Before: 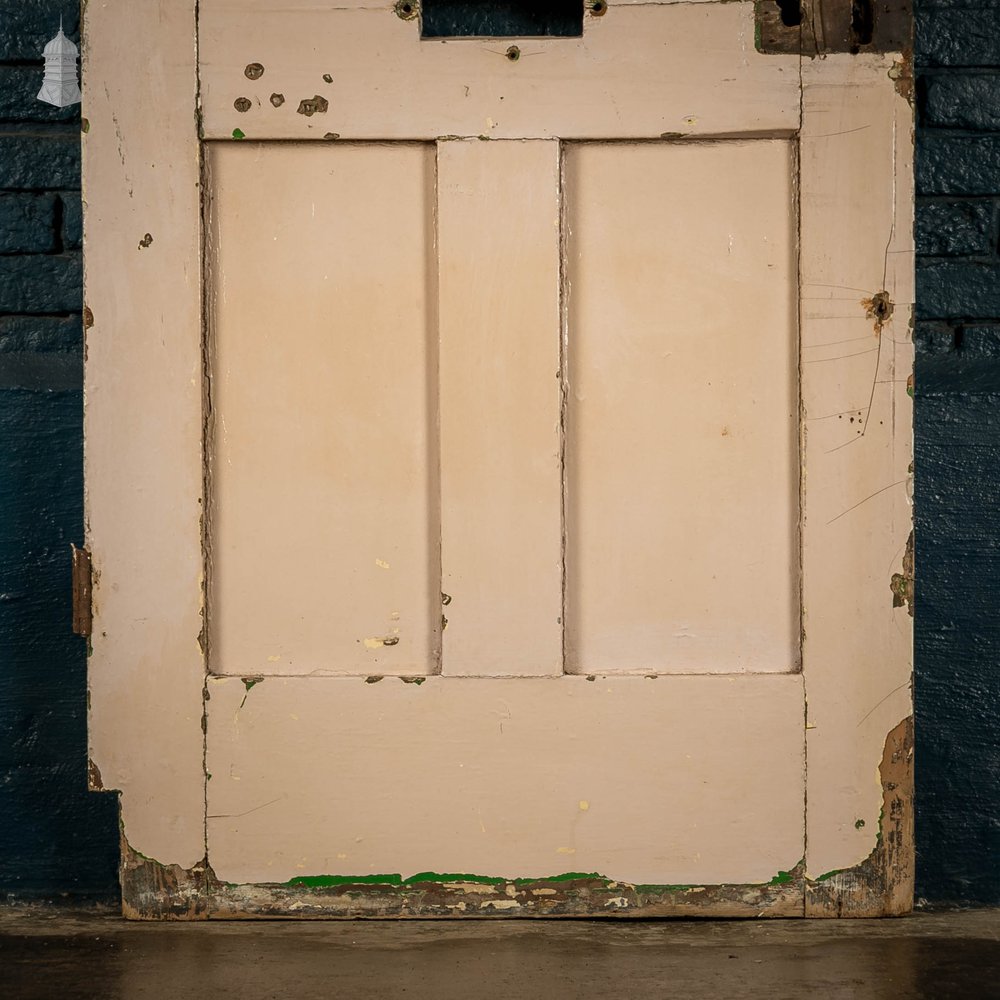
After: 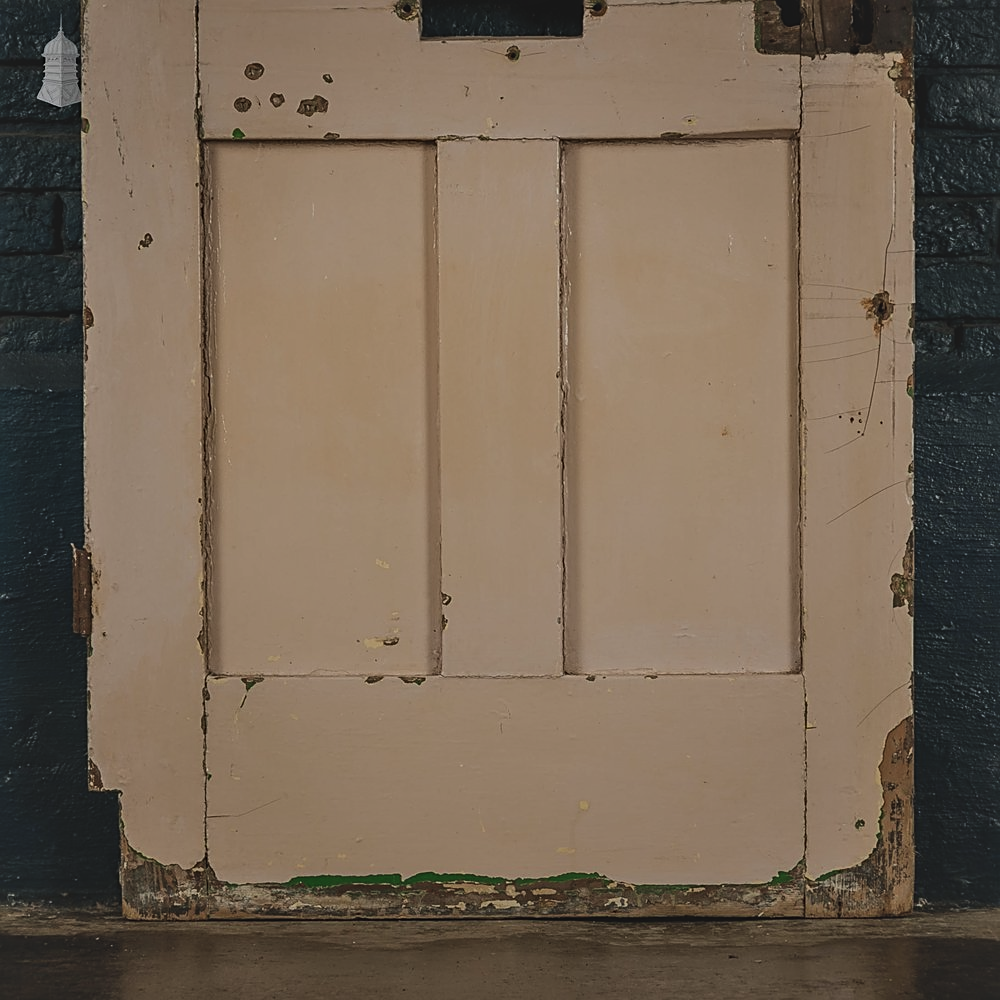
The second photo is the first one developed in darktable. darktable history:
shadows and highlights: soften with gaussian
sharpen: on, module defaults
exposure: black level correction -0.016, exposure -1.018 EV, compensate highlight preservation false
